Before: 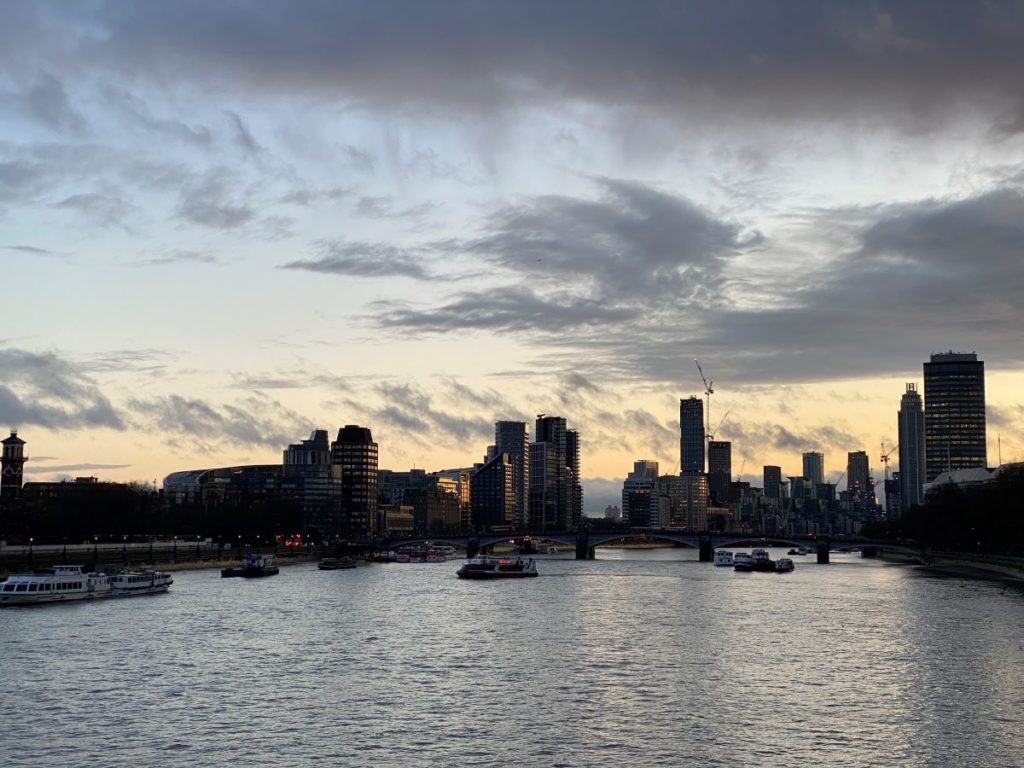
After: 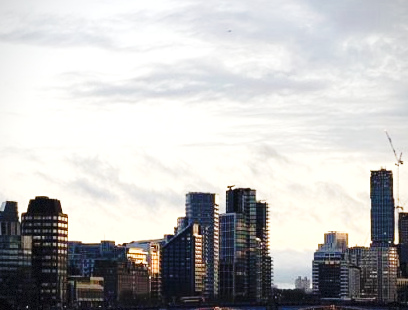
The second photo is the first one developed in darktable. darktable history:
vignetting: fall-off radius 82.25%, dithering 8-bit output
exposure: exposure 1.208 EV, compensate exposure bias true, compensate highlight preservation false
contrast brightness saturation: contrast -0.074, brightness -0.04, saturation -0.108
base curve: curves: ch0 [(0, 0) (0.028, 0.03) (0.121, 0.232) (0.46, 0.748) (0.859, 0.968) (1, 1)], preserve colors none
crop: left 30.281%, top 29.884%, right 29.864%, bottom 29.683%
